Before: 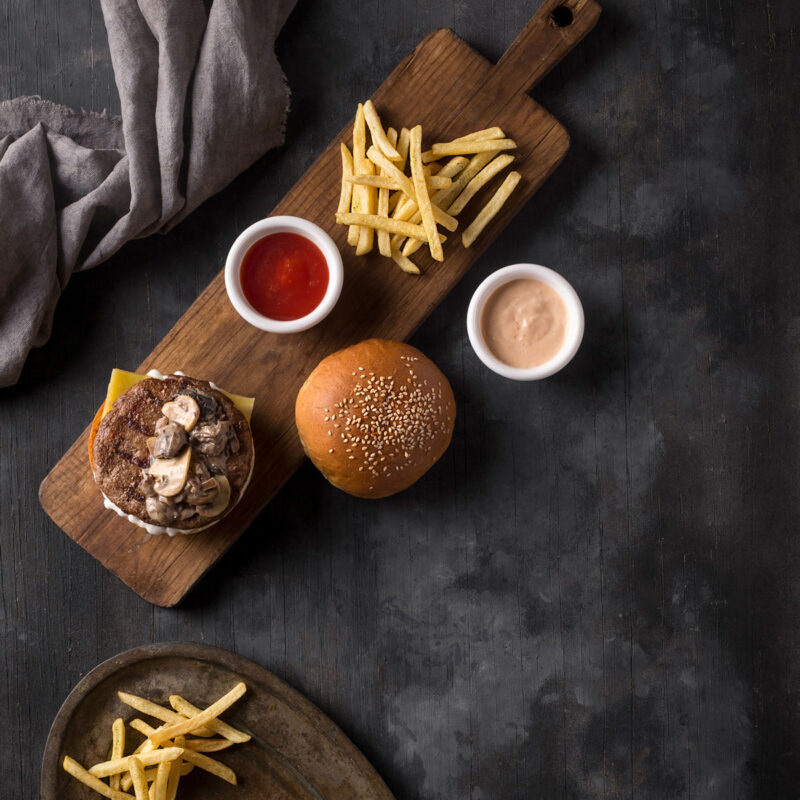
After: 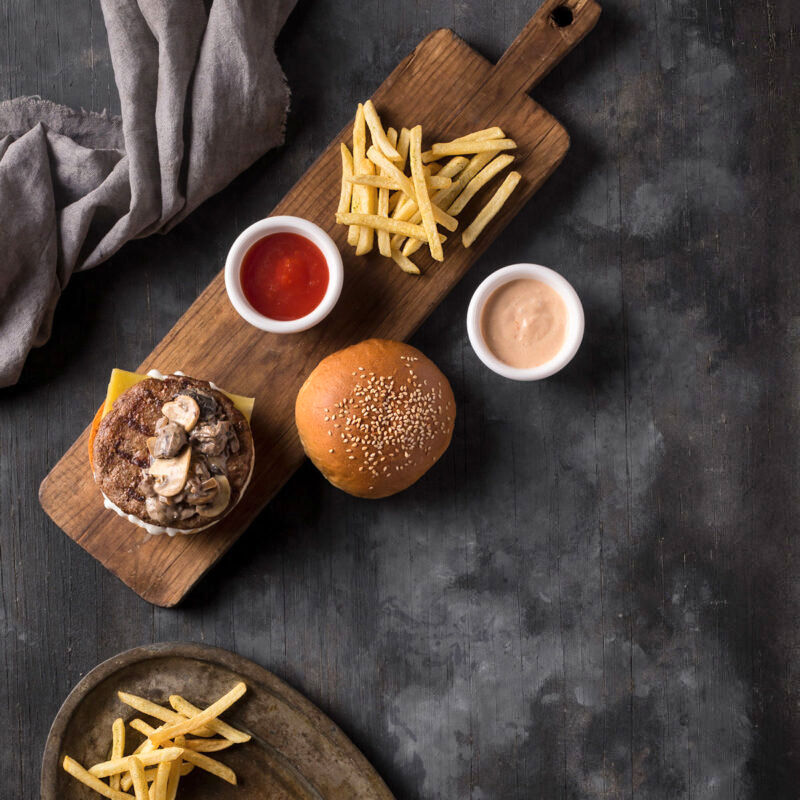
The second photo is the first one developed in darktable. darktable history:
shadows and highlights: shadows 52.42, soften with gaussian
